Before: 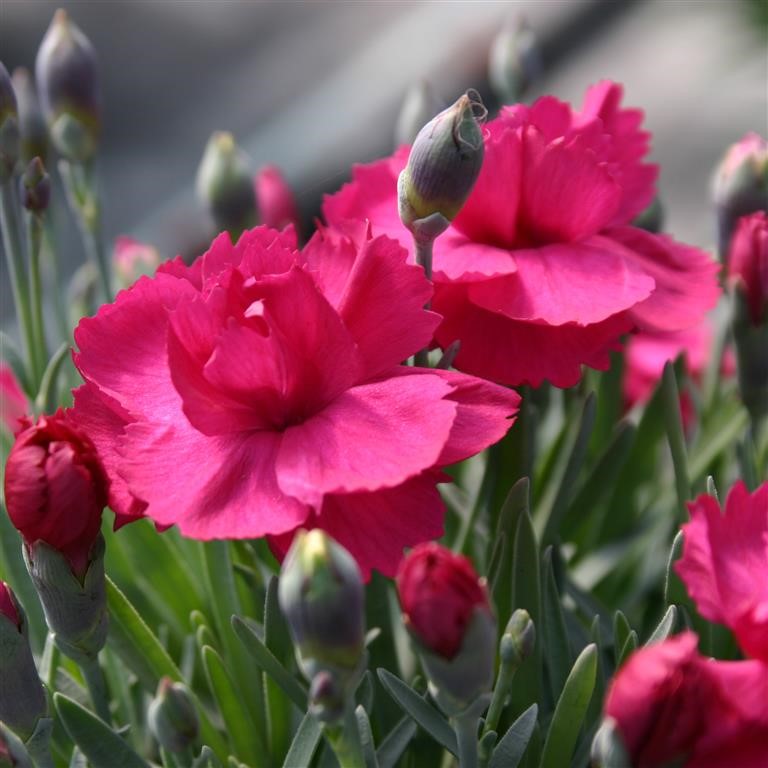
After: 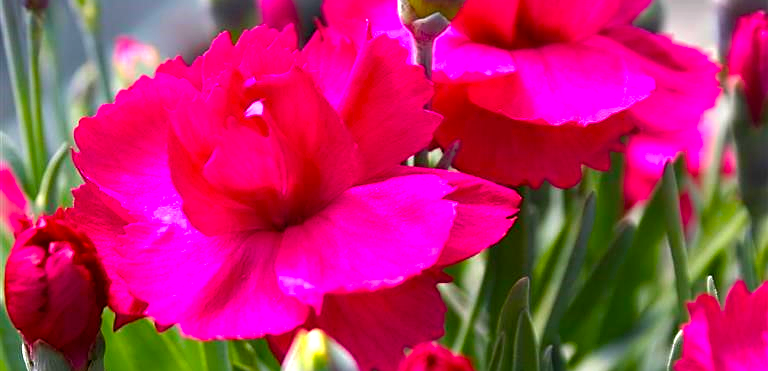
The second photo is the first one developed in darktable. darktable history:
color balance rgb: linear chroma grading › global chroma 10%, perceptual saturation grading › global saturation 40%, perceptual brilliance grading › global brilliance 30%, global vibrance 20%
sharpen: on, module defaults
crop and rotate: top 26.056%, bottom 25.543%
